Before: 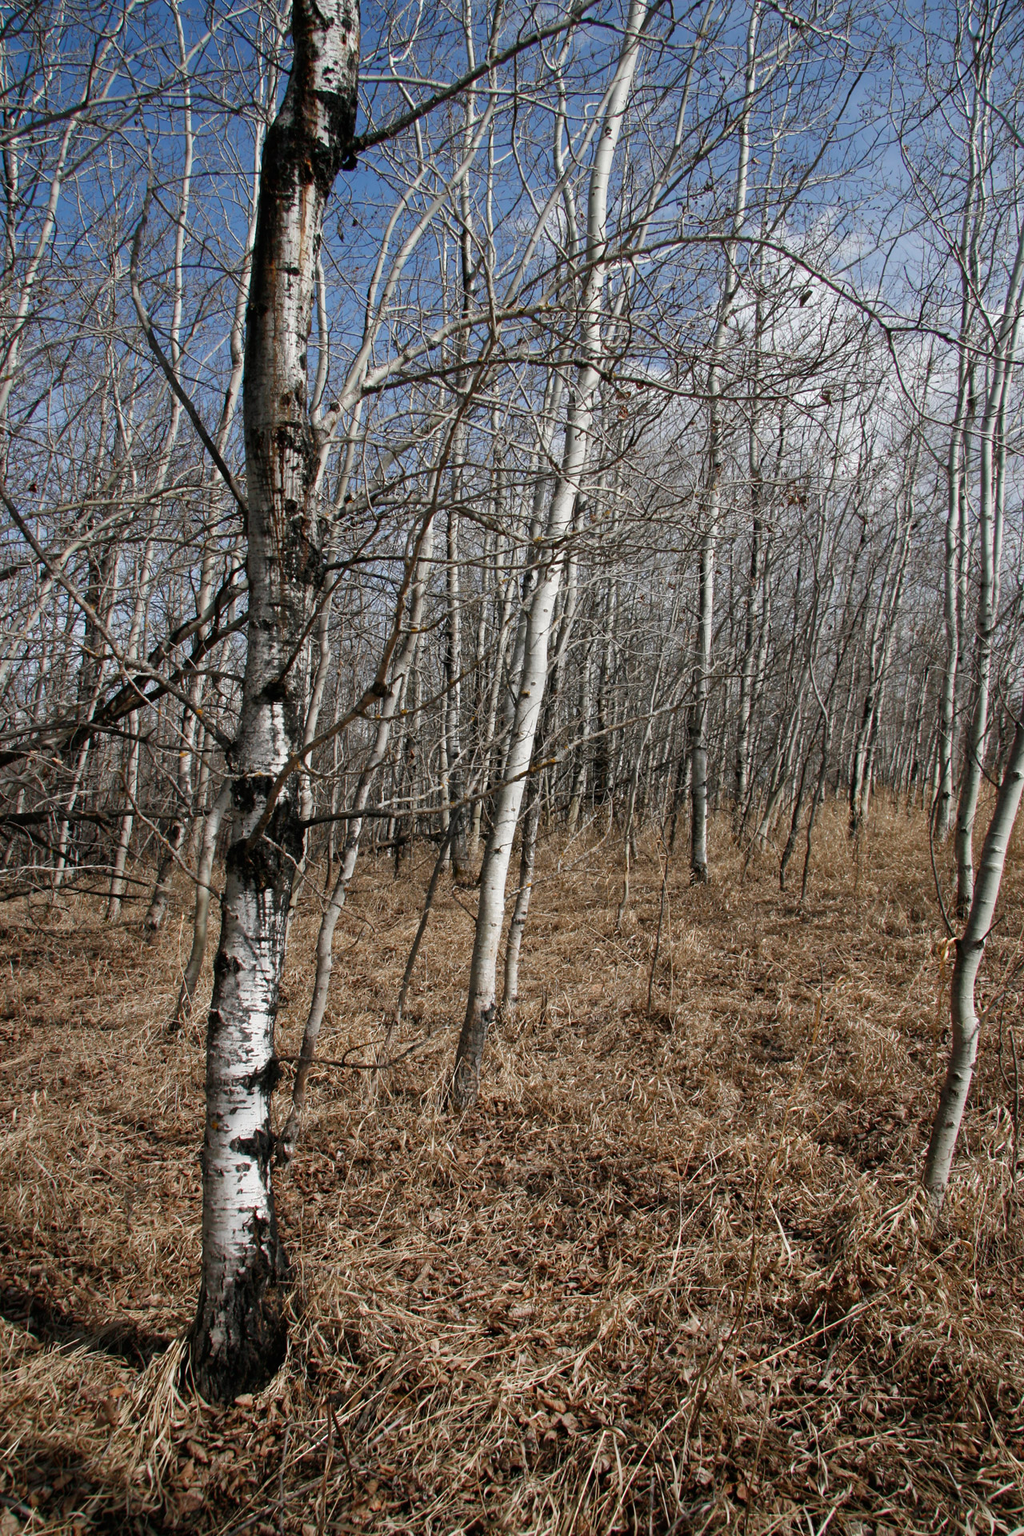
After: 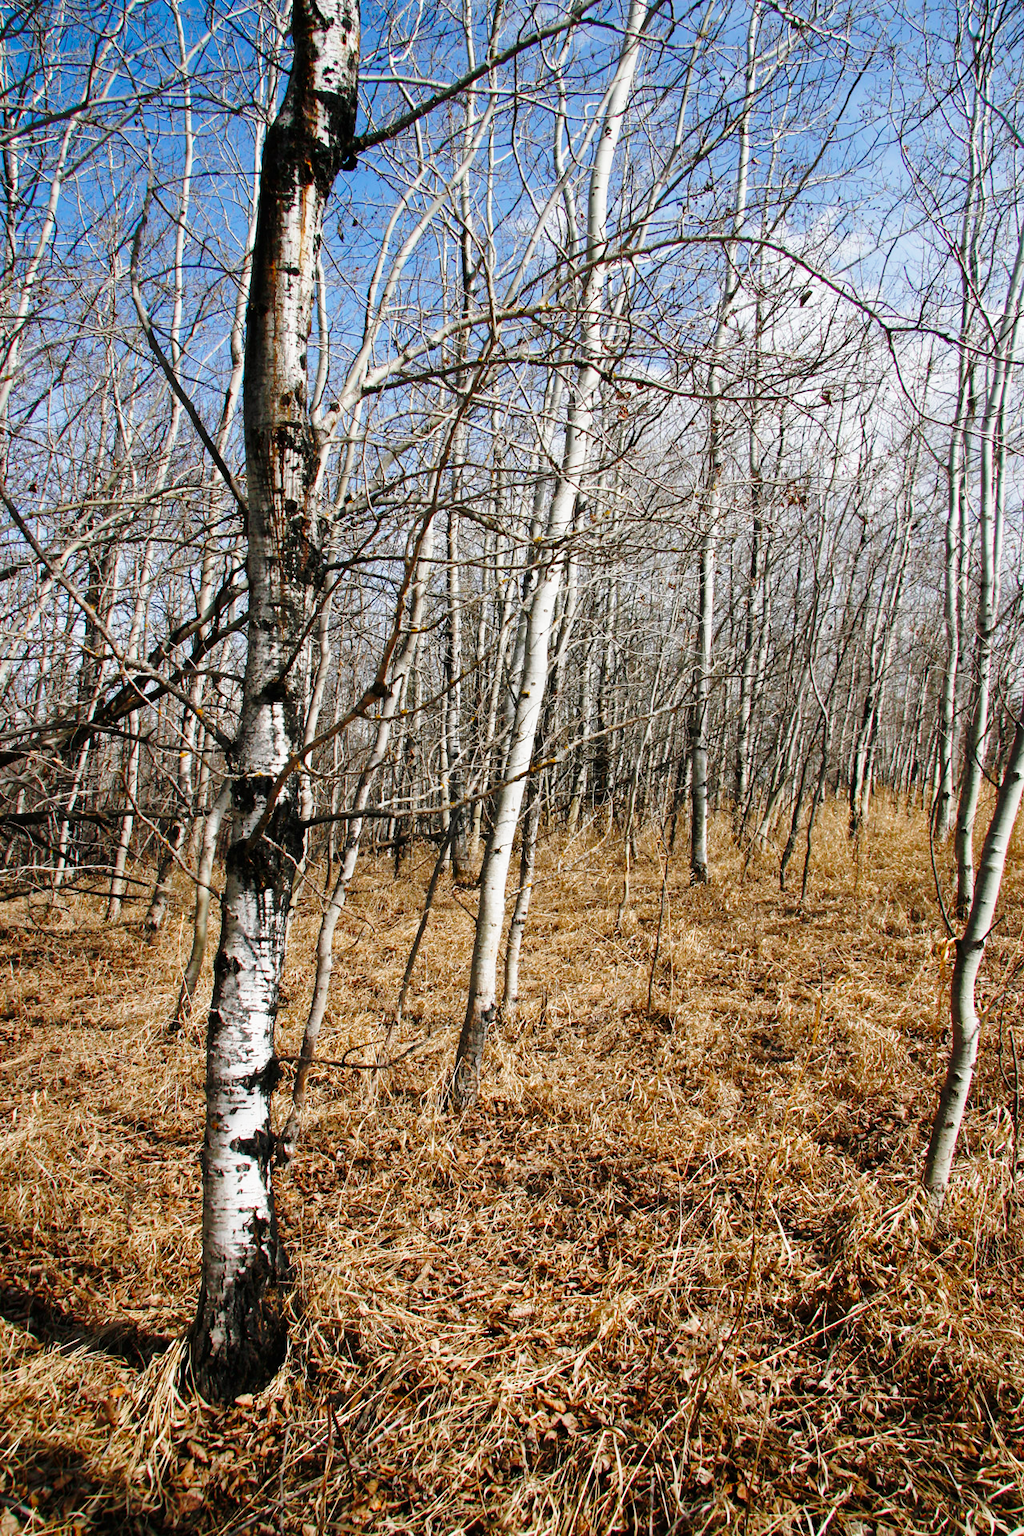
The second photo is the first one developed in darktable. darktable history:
color balance rgb: perceptual saturation grading › global saturation 25%, global vibrance 10%
base curve: curves: ch0 [(0, 0) (0.028, 0.03) (0.121, 0.232) (0.46, 0.748) (0.859, 0.968) (1, 1)], preserve colors none
